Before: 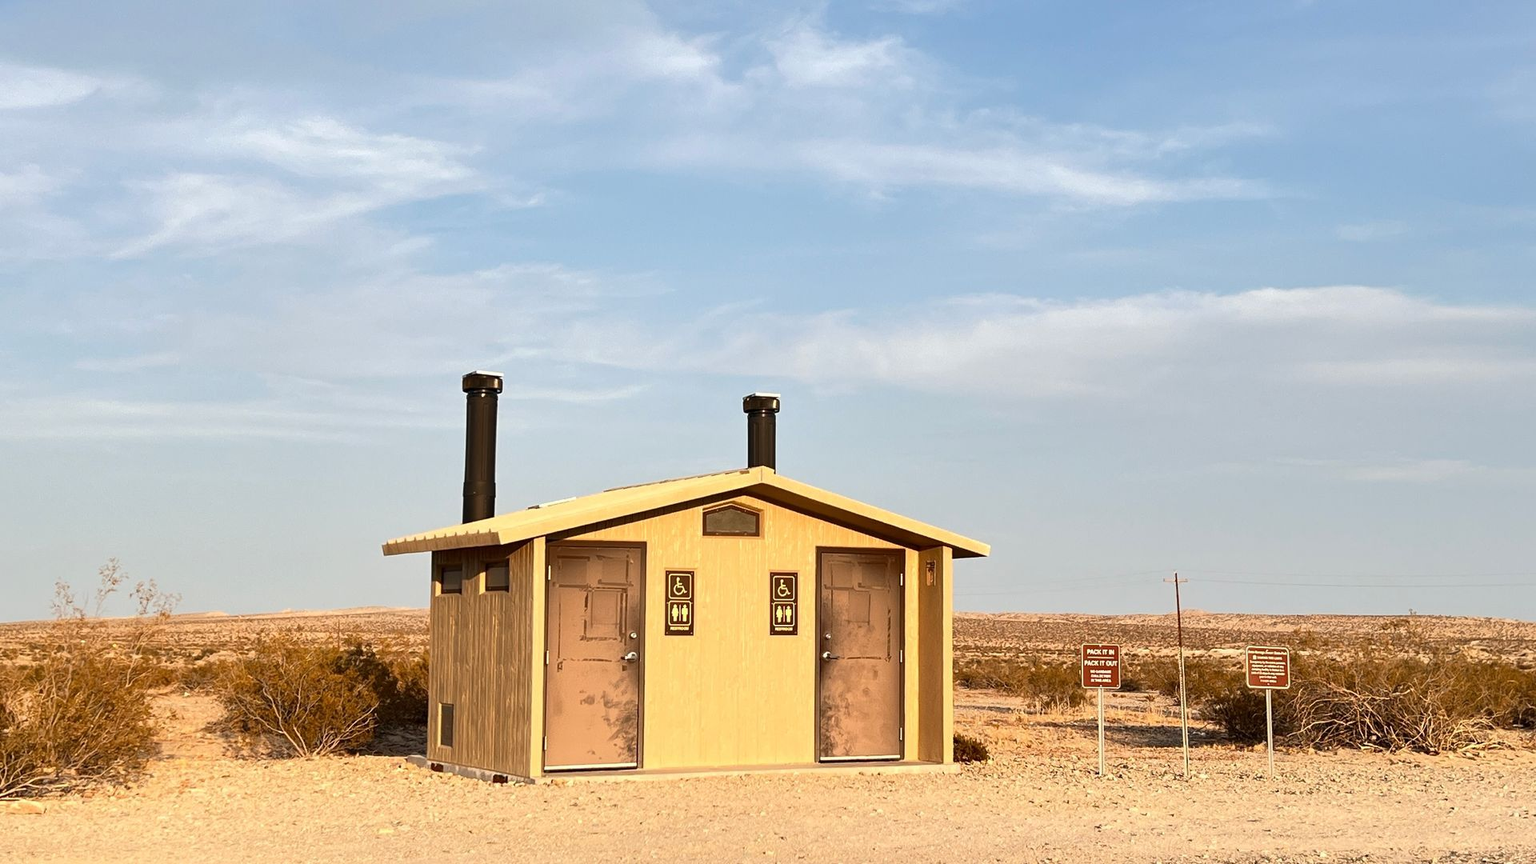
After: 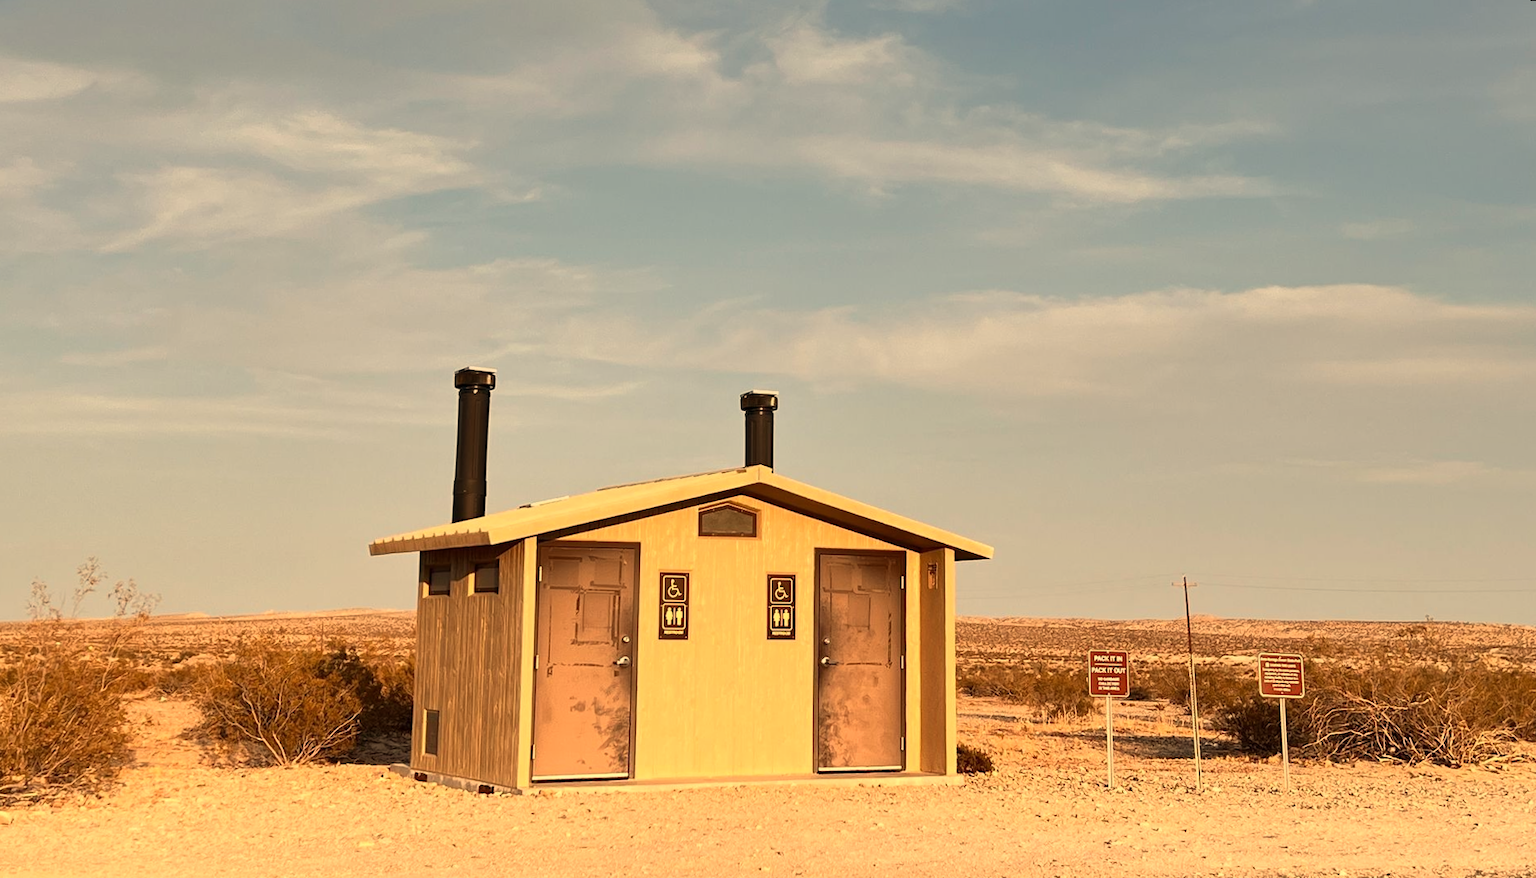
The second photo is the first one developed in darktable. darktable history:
white balance: red 1.138, green 0.996, blue 0.812
graduated density: rotation -0.352°, offset 57.64
rotate and perspective: rotation 0.226°, lens shift (vertical) -0.042, crop left 0.023, crop right 0.982, crop top 0.006, crop bottom 0.994
